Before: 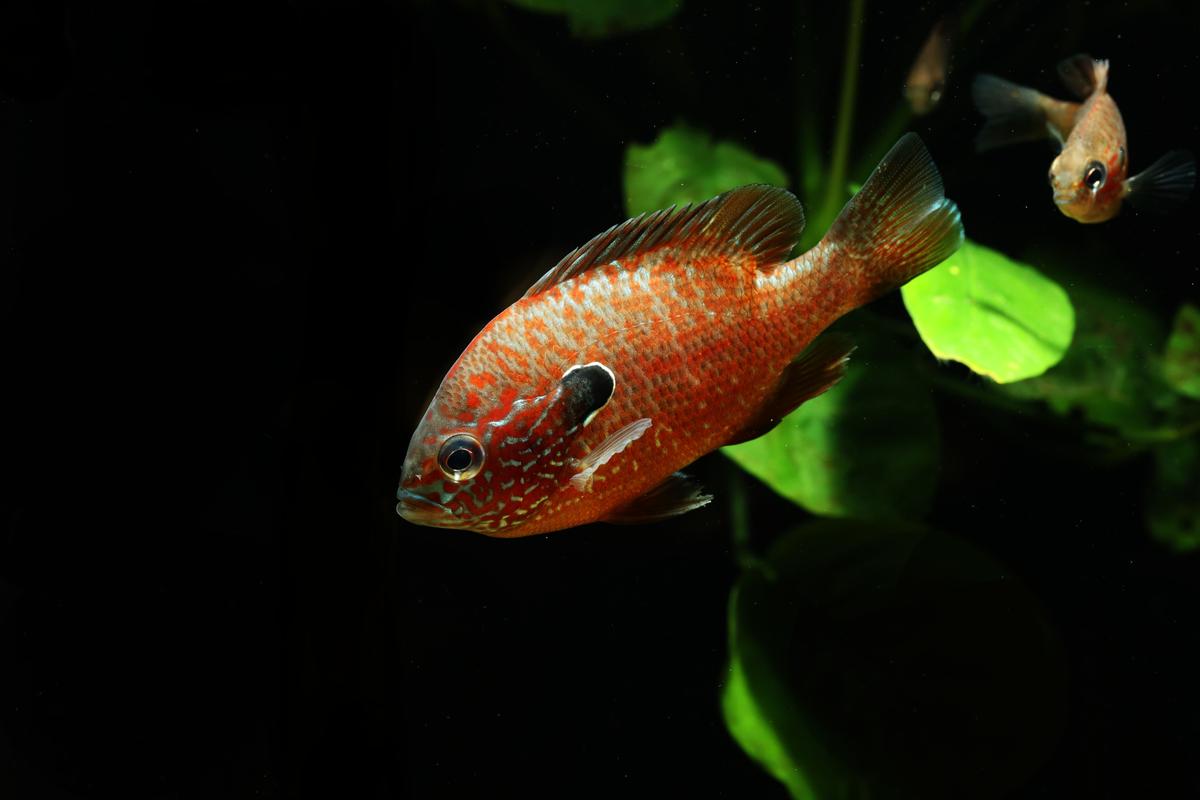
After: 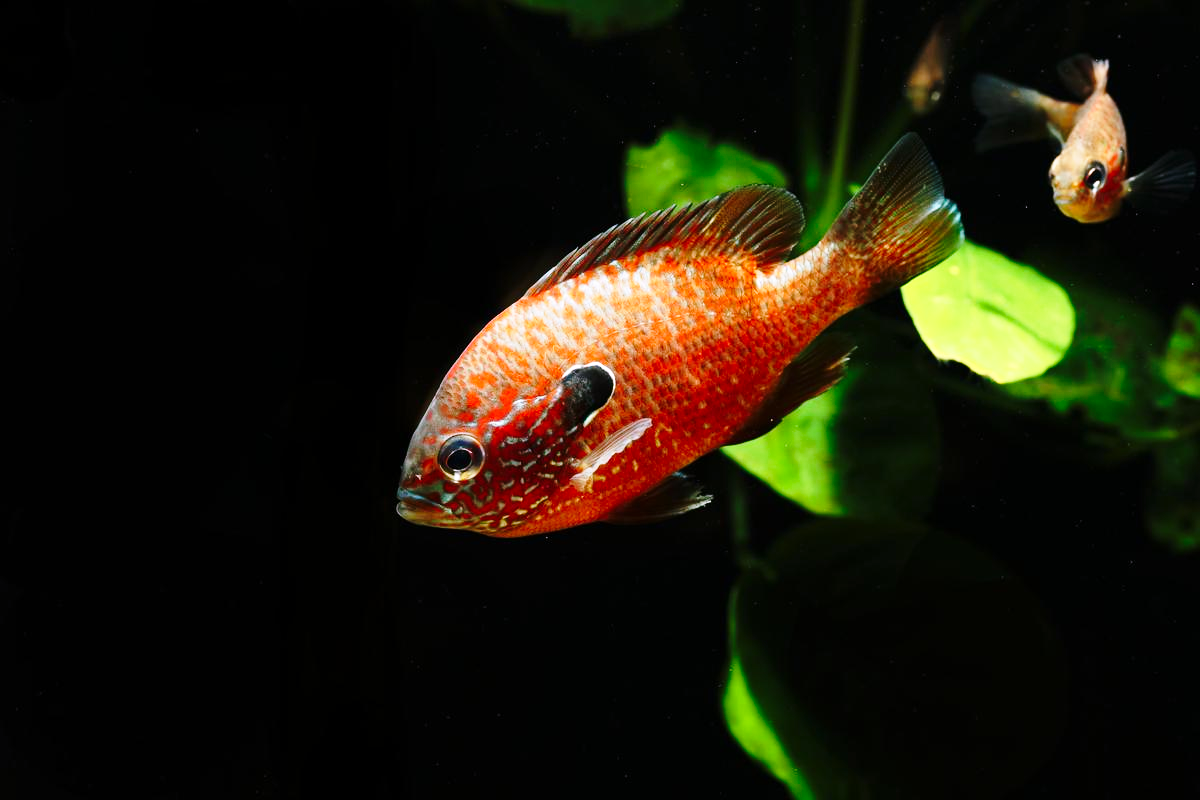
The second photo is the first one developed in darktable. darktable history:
base curve: curves: ch0 [(0, 0) (0.028, 0.03) (0.121, 0.232) (0.46, 0.748) (0.859, 0.968) (1, 1)], preserve colors none
white balance: red 1.066, blue 1.119
